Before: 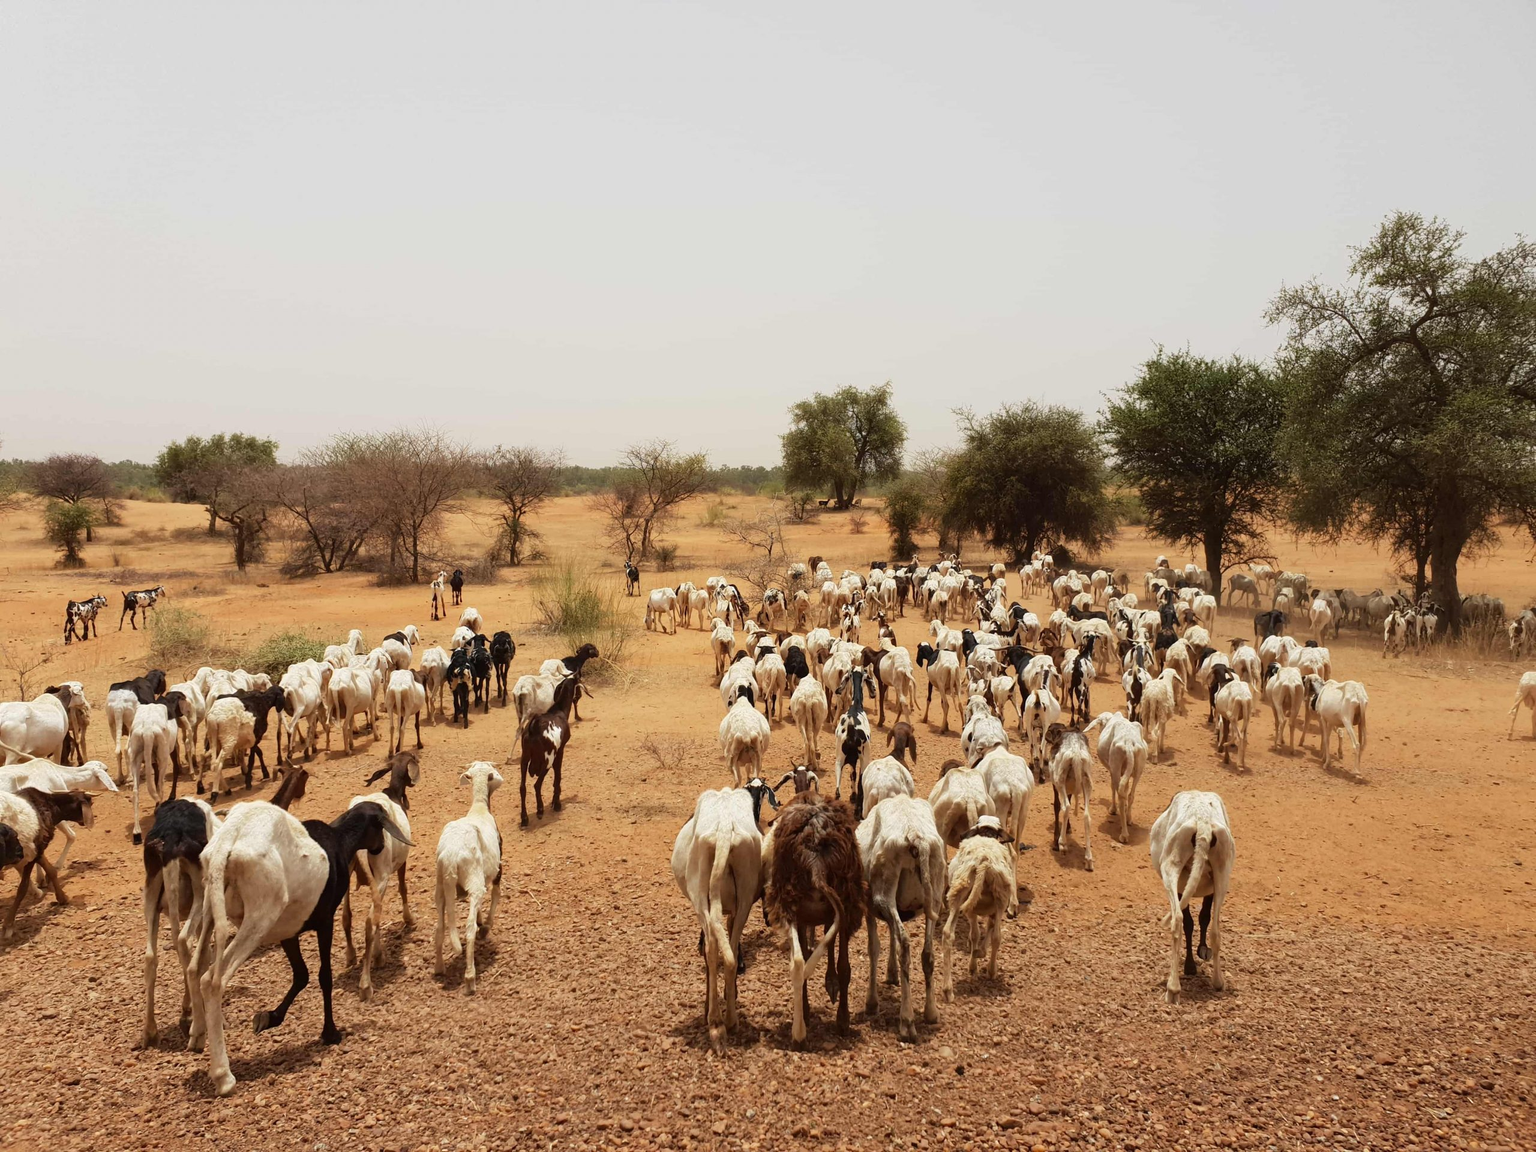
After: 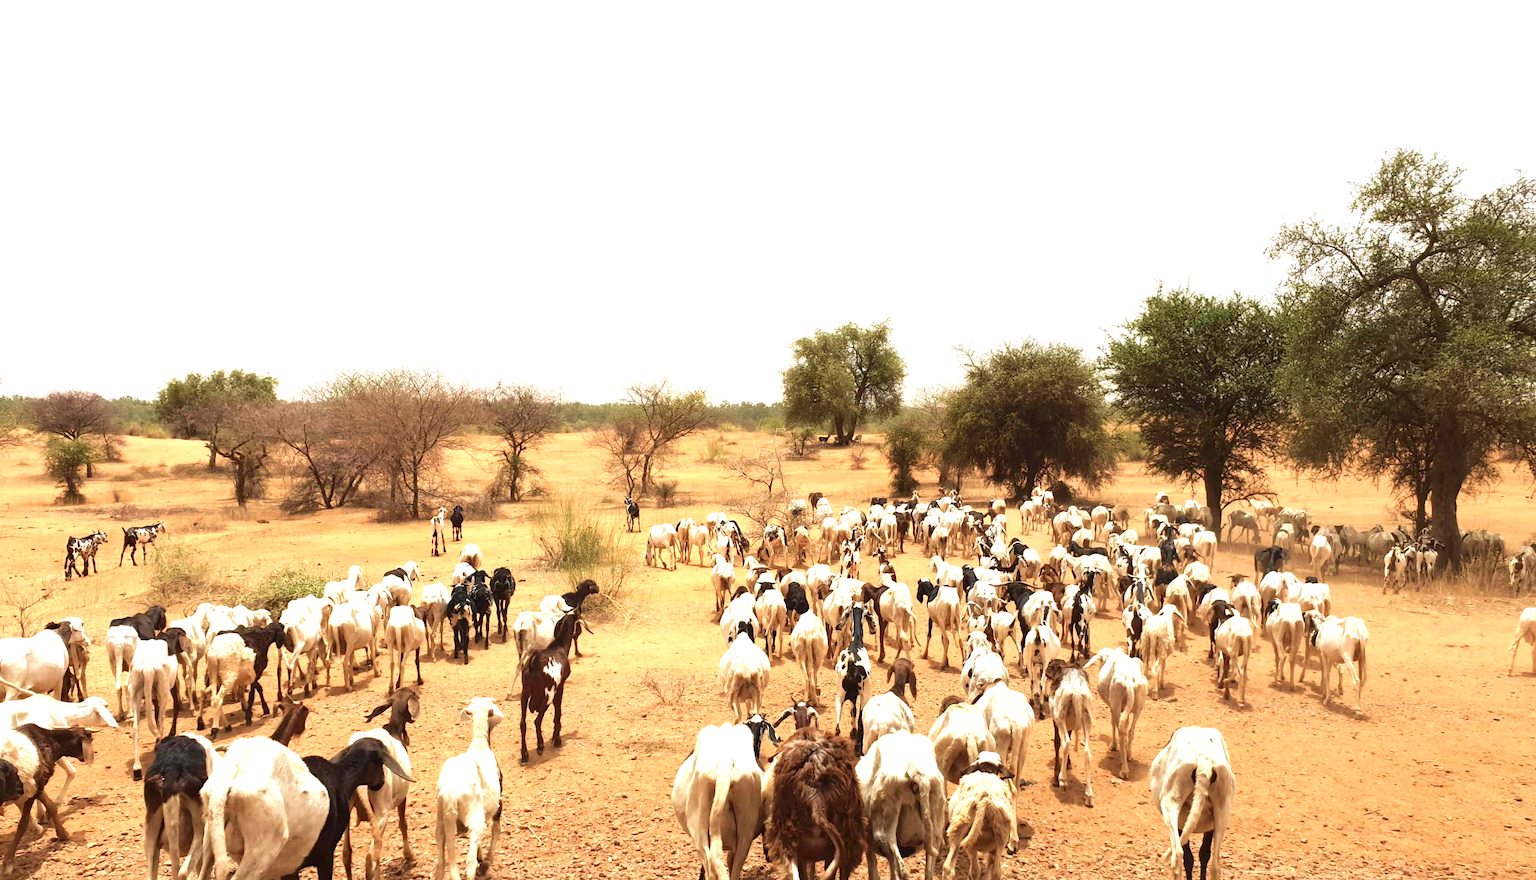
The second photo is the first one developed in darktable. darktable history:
crop: top 5.618%, bottom 17.888%
exposure: black level correction 0, exposure 1 EV, compensate highlight preservation false
velvia: on, module defaults
